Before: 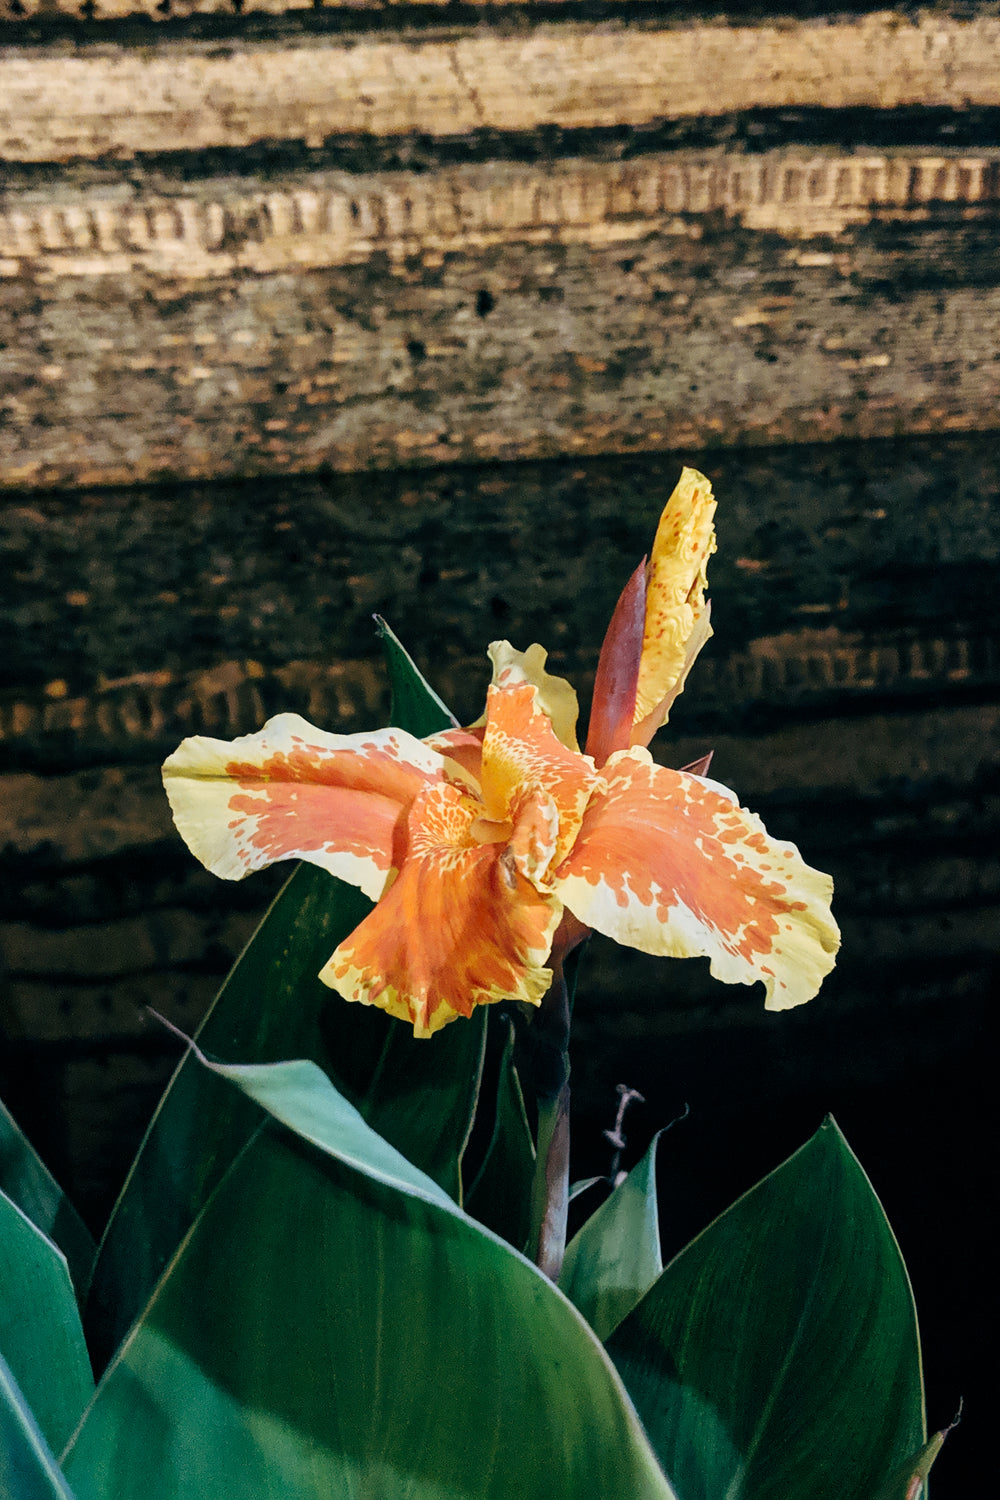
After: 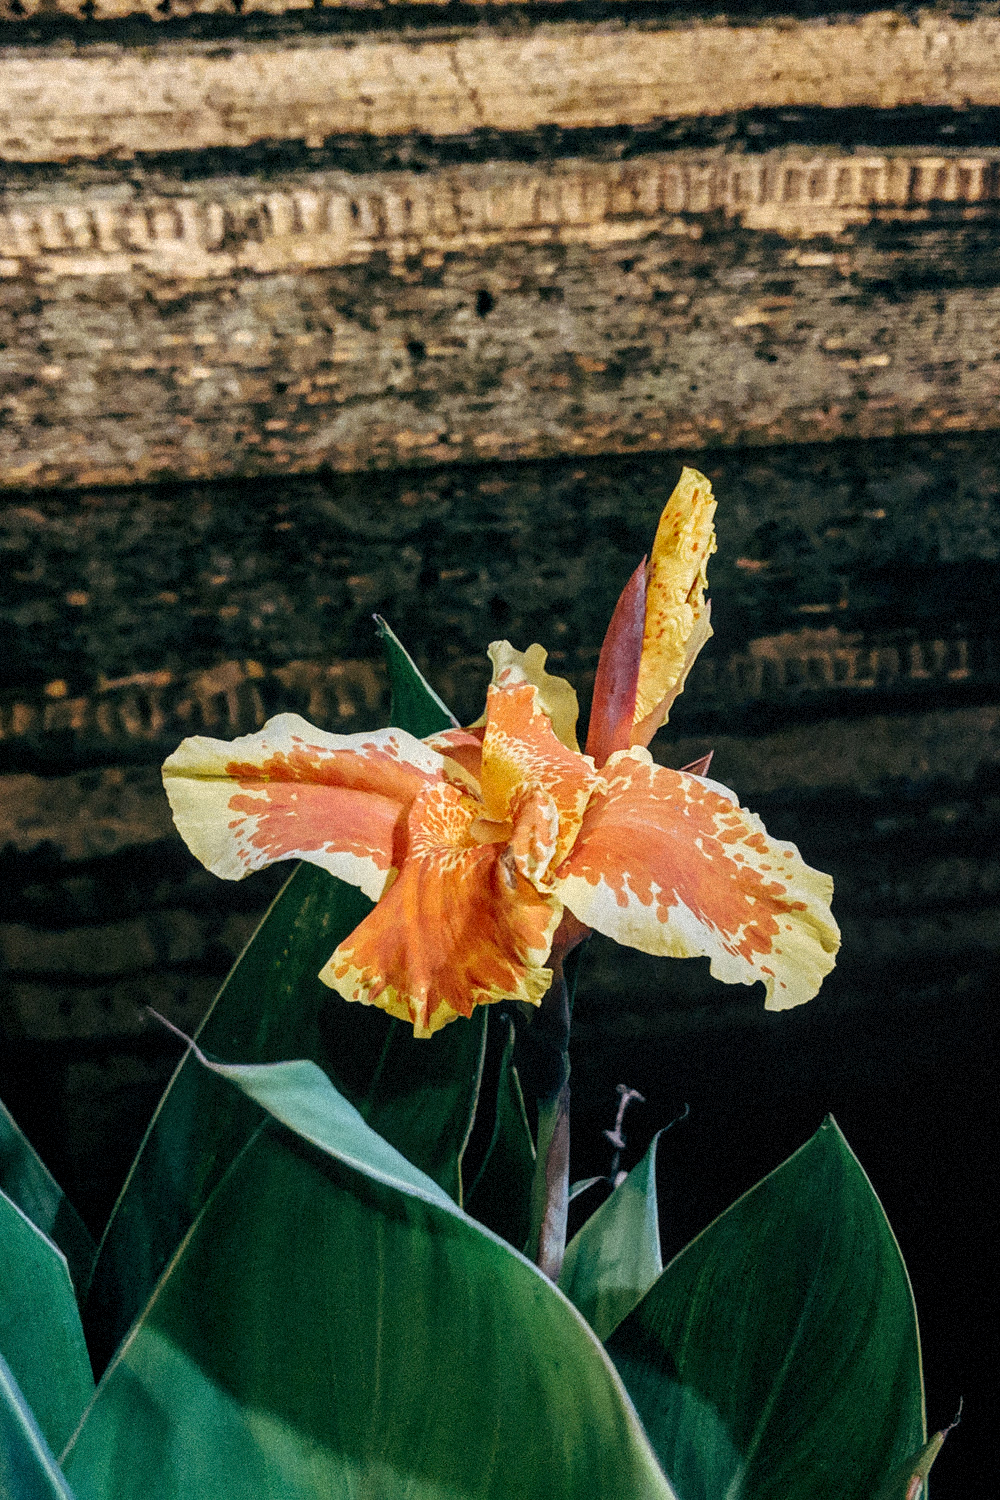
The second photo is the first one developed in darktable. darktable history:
local contrast: on, module defaults
grain: strength 35%, mid-tones bias 0%
